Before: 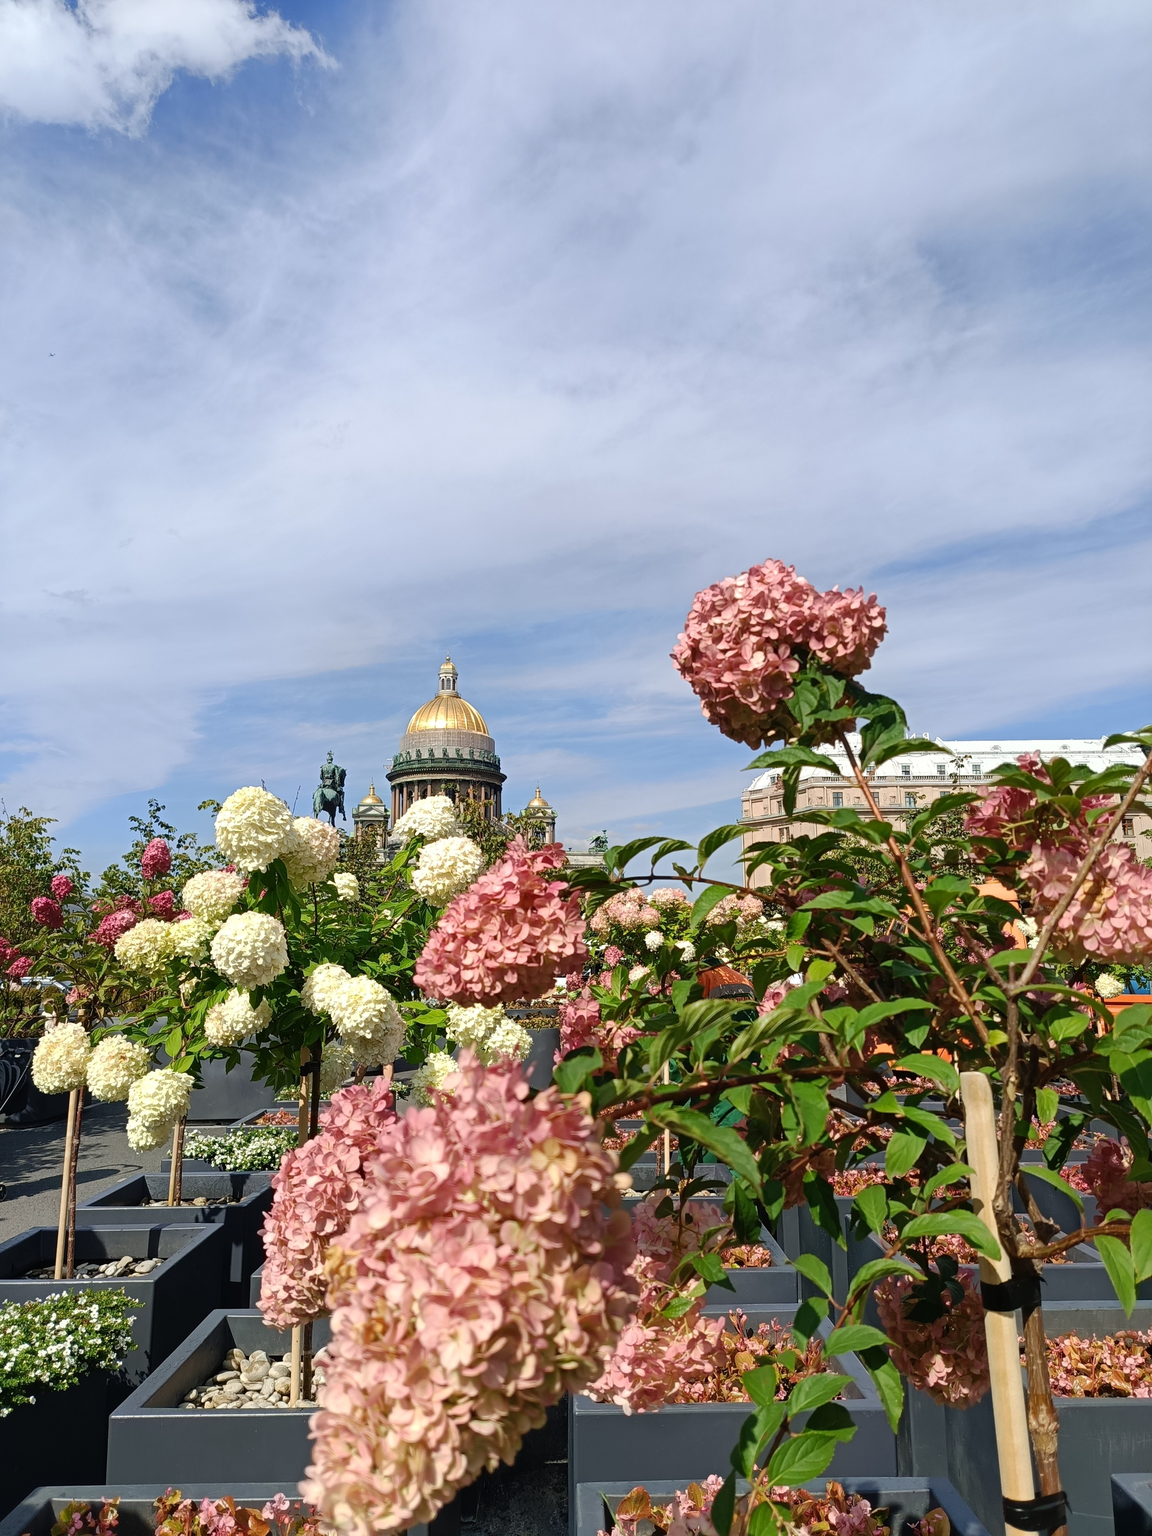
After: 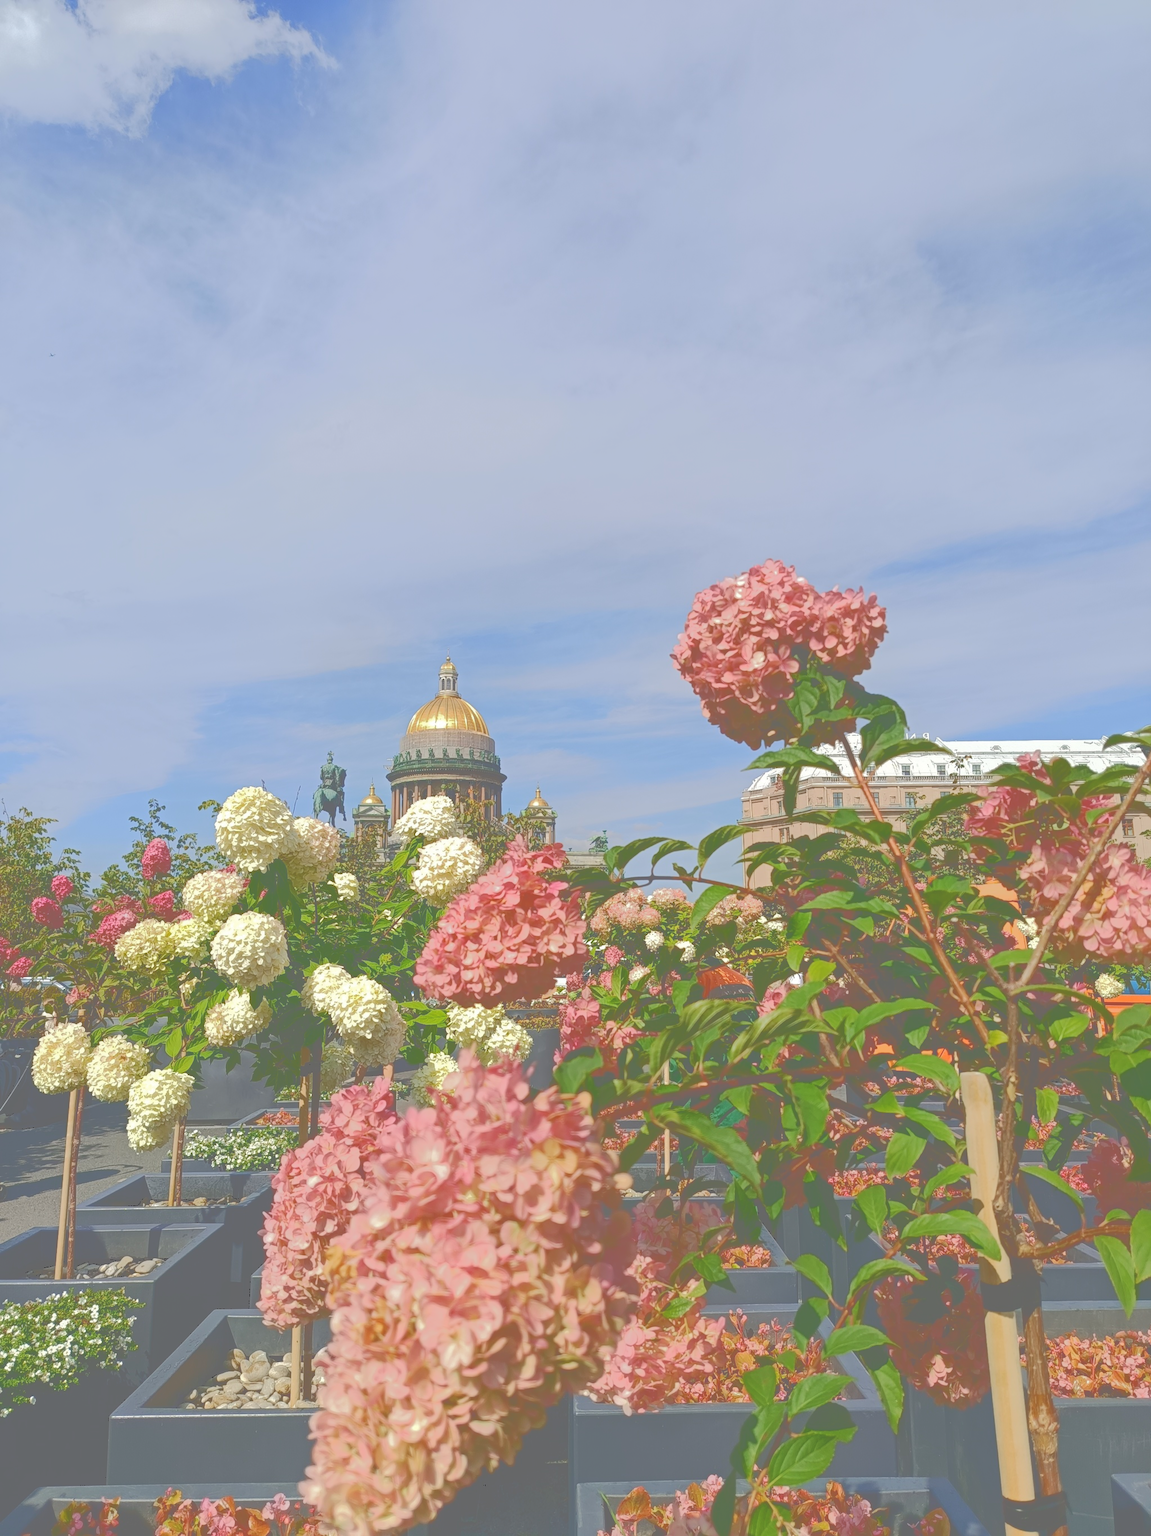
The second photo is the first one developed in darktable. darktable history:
tone curve: curves: ch0 [(0, 0) (0.003, 0.43) (0.011, 0.433) (0.025, 0.434) (0.044, 0.436) (0.069, 0.439) (0.1, 0.442) (0.136, 0.446) (0.177, 0.449) (0.224, 0.454) (0.277, 0.462) (0.335, 0.488) (0.399, 0.524) (0.468, 0.566) (0.543, 0.615) (0.623, 0.666) (0.709, 0.718) (0.801, 0.761) (0.898, 0.801) (1, 1)], color space Lab, independent channels, preserve colors none
